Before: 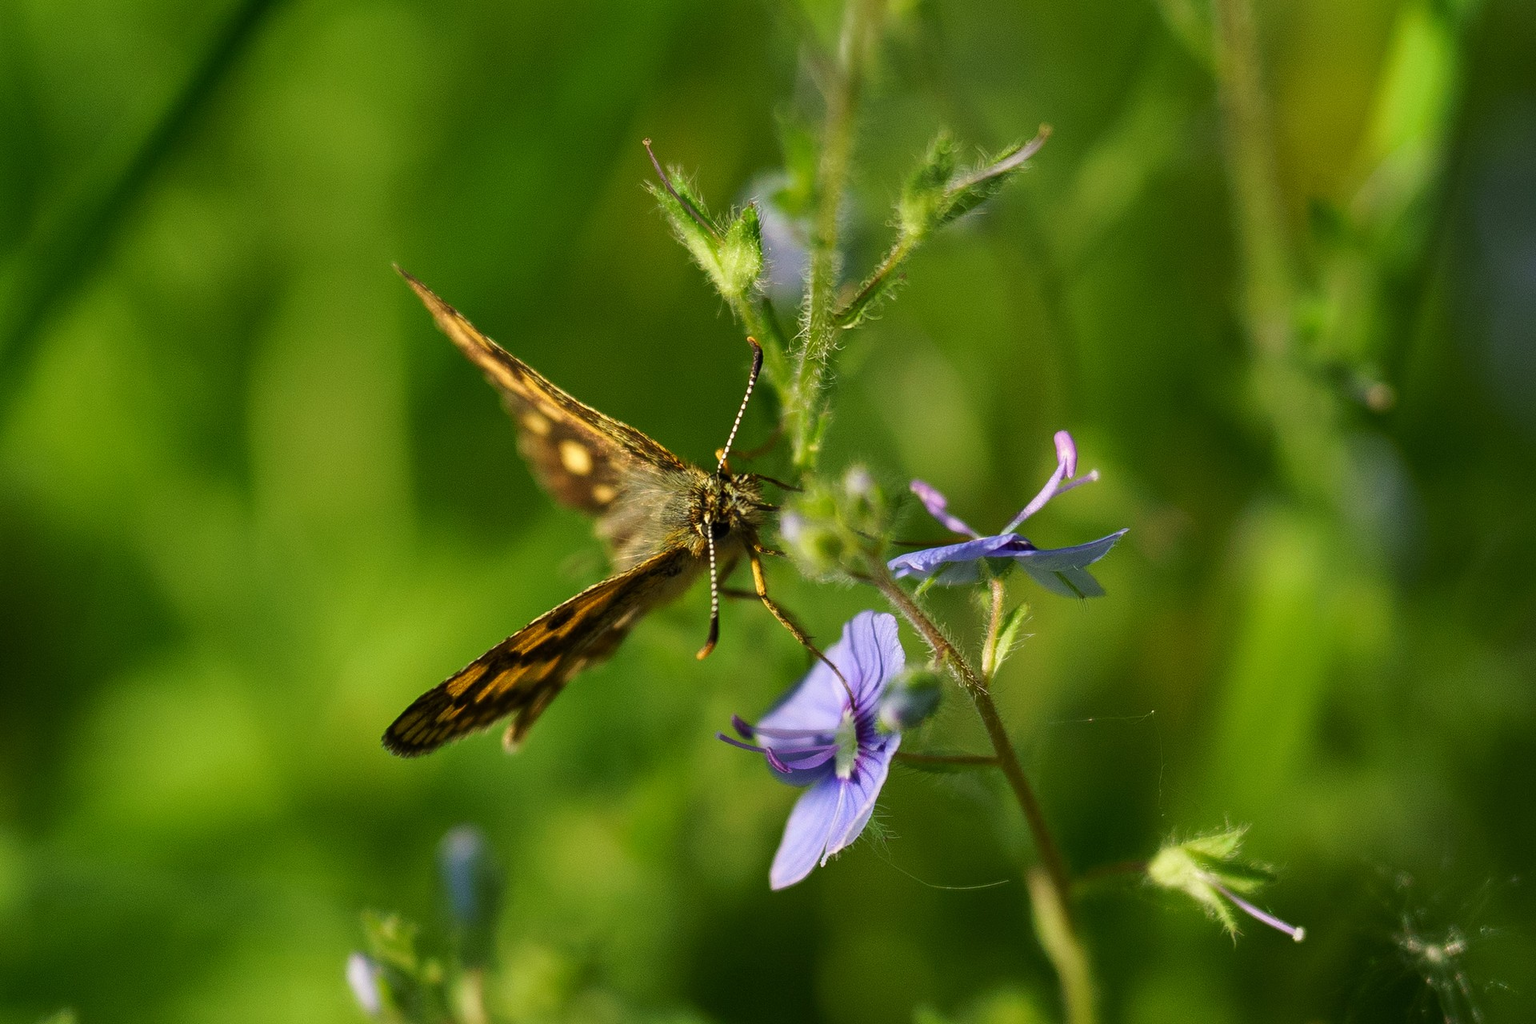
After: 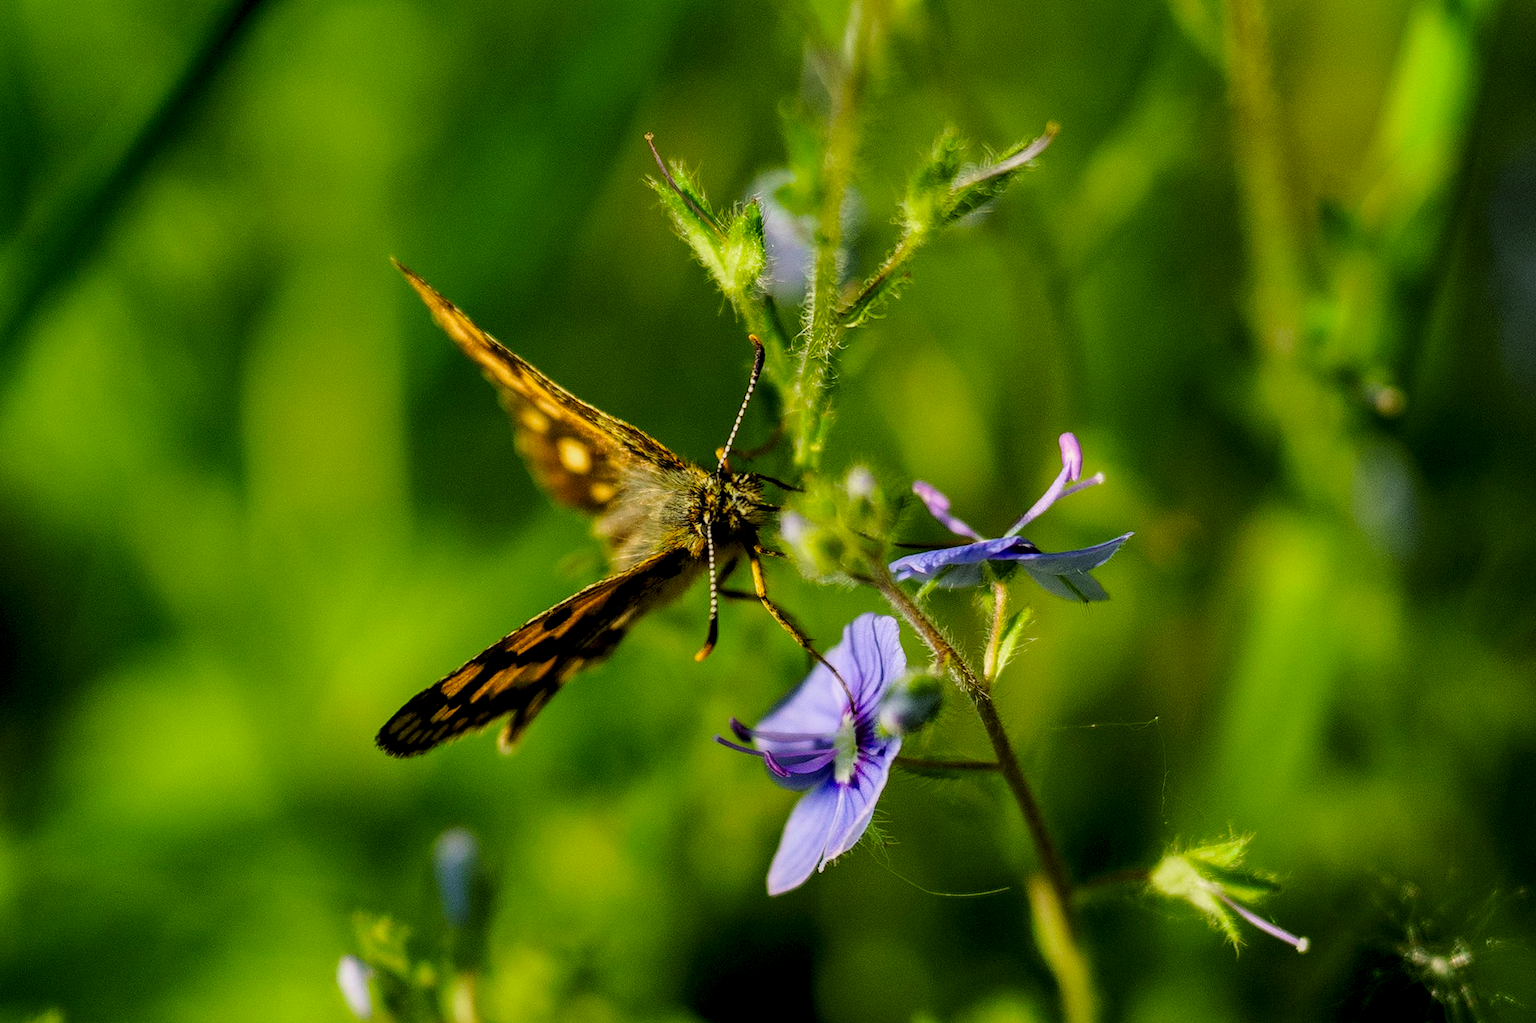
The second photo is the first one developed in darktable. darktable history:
crop and rotate: angle -0.5°
filmic rgb: black relative exposure -7.75 EV, white relative exposure 4.4 EV, threshold 3 EV, target black luminance 0%, hardness 3.76, latitude 50.51%, contrast 1.074, highlights saturation mix 10%, shadows ↔ highlights balance -0.22%, color science v4 (2020), enable highlight reconstruction true
local contrast: detail 130%
